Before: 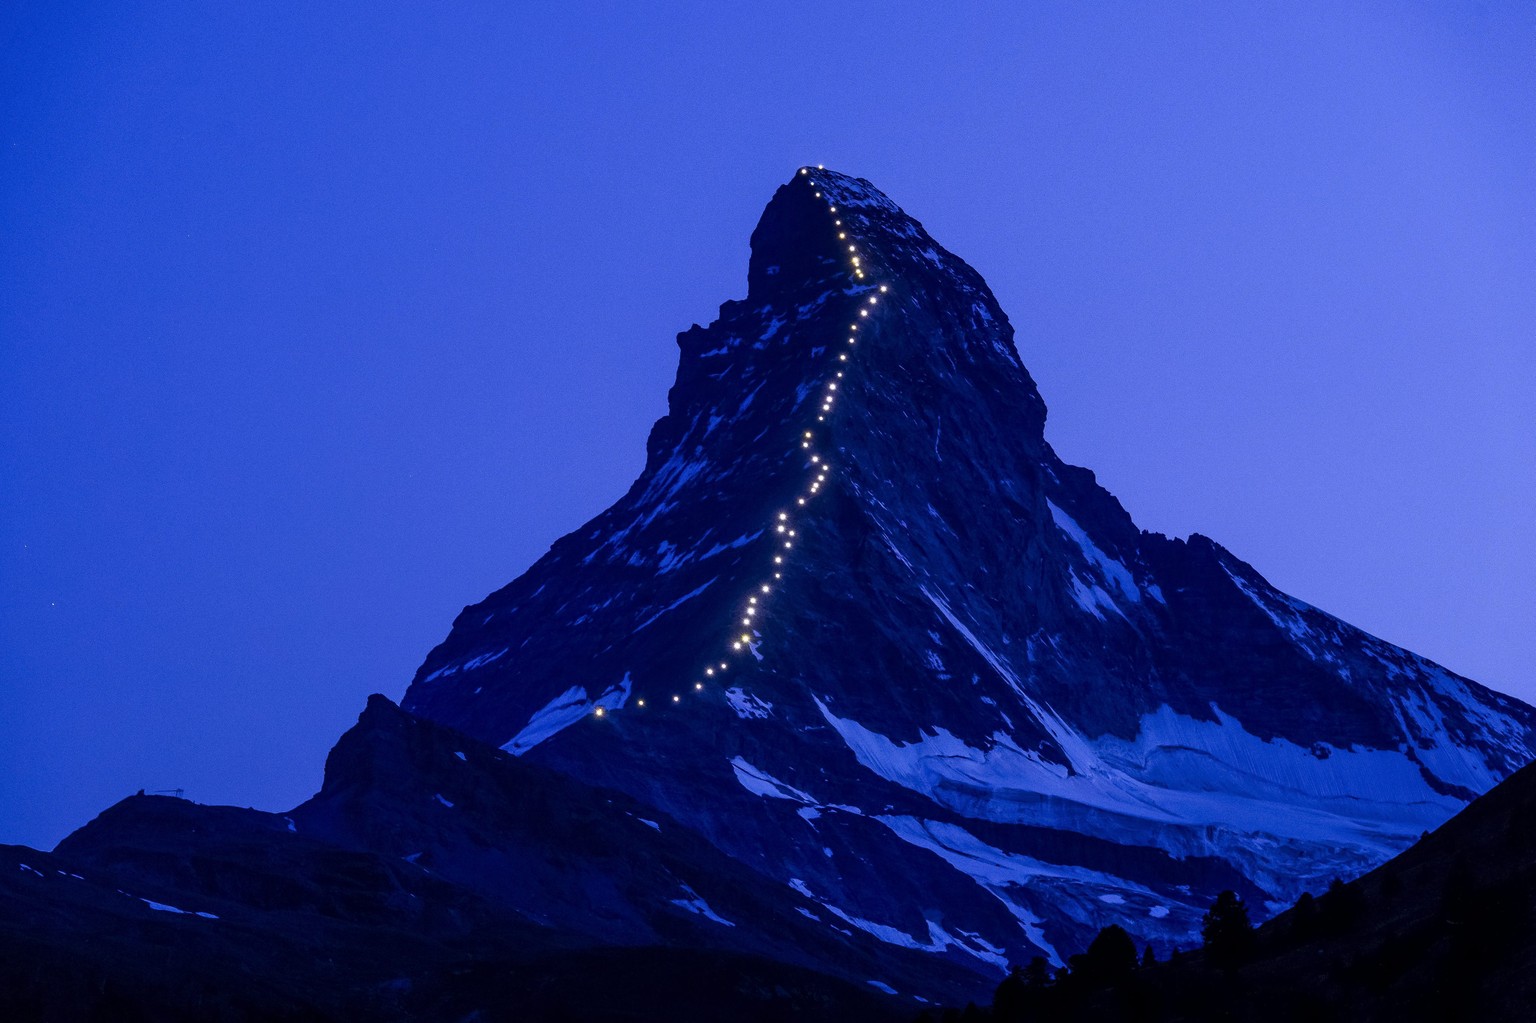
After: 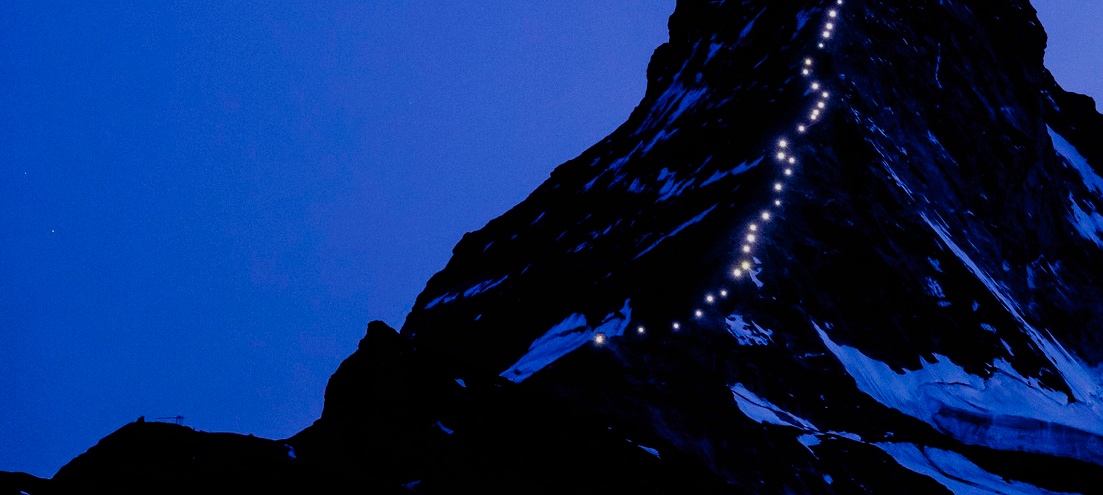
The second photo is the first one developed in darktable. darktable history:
crop: top 36.555%, right 28.161%, bottom 15.02%
filmic rgb: black relative exposure -7.98 EV, white relative exposure 3.98 EV, hardness 4.19, contrast 0.998, preserve chrominance no, color science v4 (2020), iterations of high-quality reconstruction 0, contrast in shadows soft
